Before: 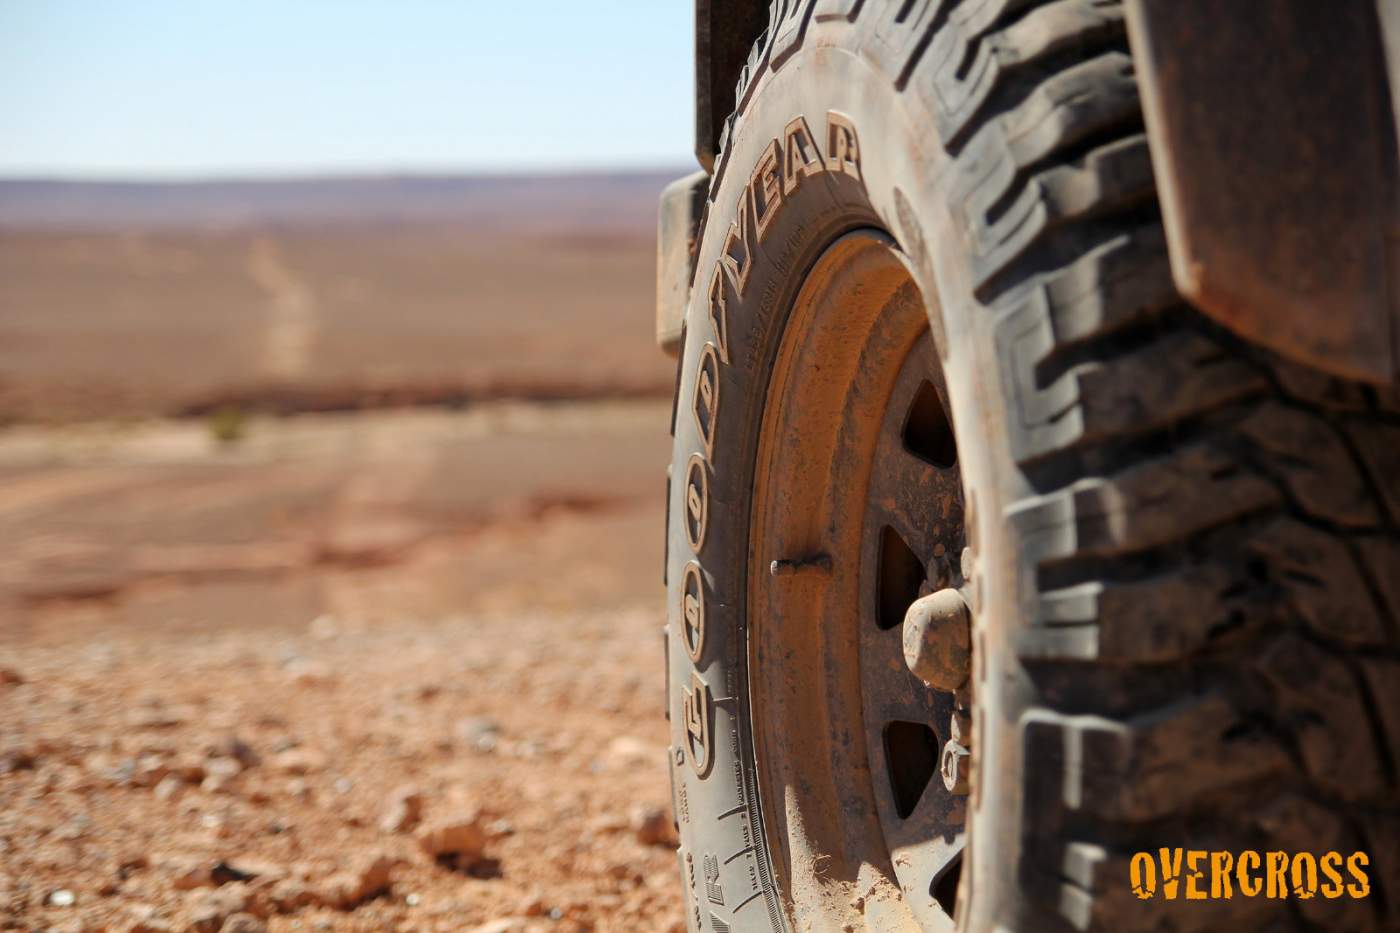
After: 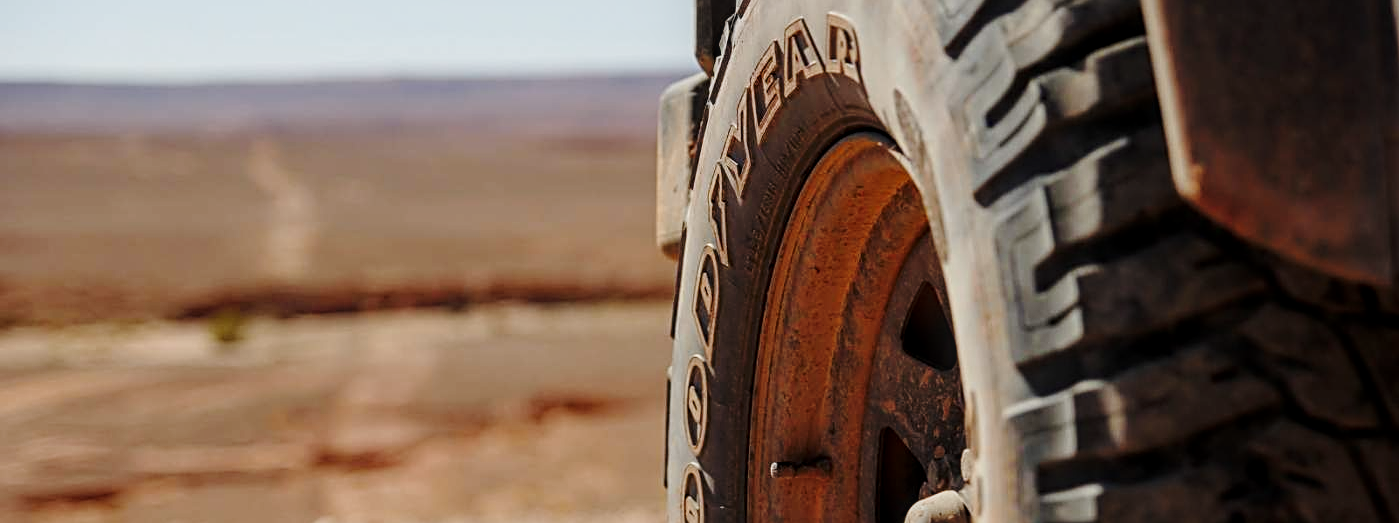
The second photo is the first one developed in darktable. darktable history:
bloom: size 3%, threshold 100%, strength 0%
crop and rotate: top 10.605%, bottom 33.274%
base curve: curves: ch0 [(0, 0) (0.028, 0.03) (0.121, 0.232) (0.46, 0.748) (0.859, 0.968) (1, 1)], preserve colors none
exposure: exposure -1 EV, compensate highlight preservation false
sharpen: radius 2.767
local contrast: on, module defaults
